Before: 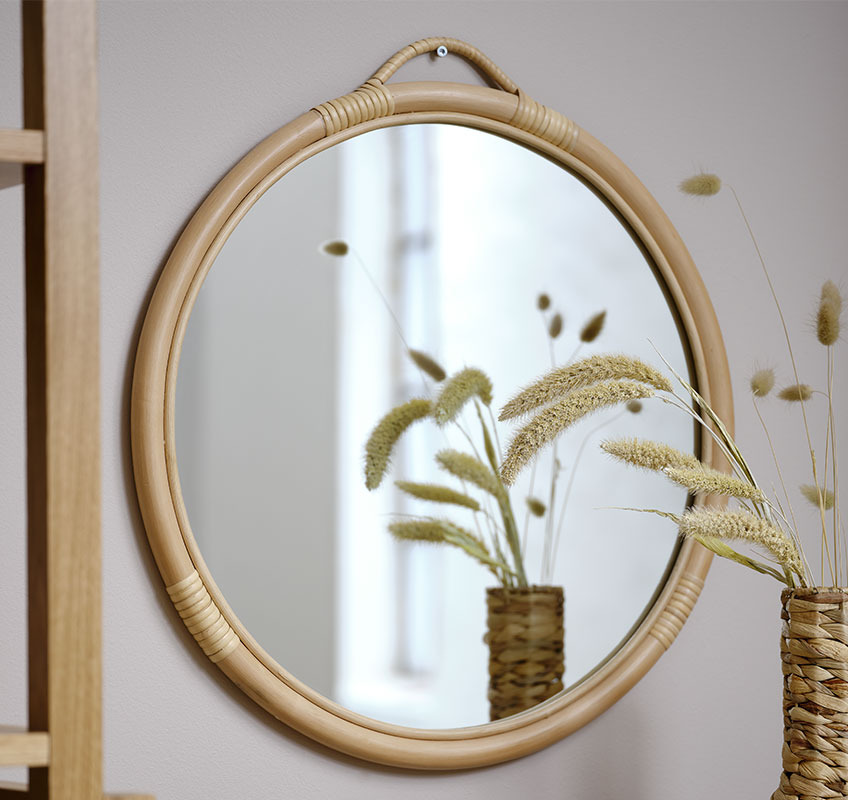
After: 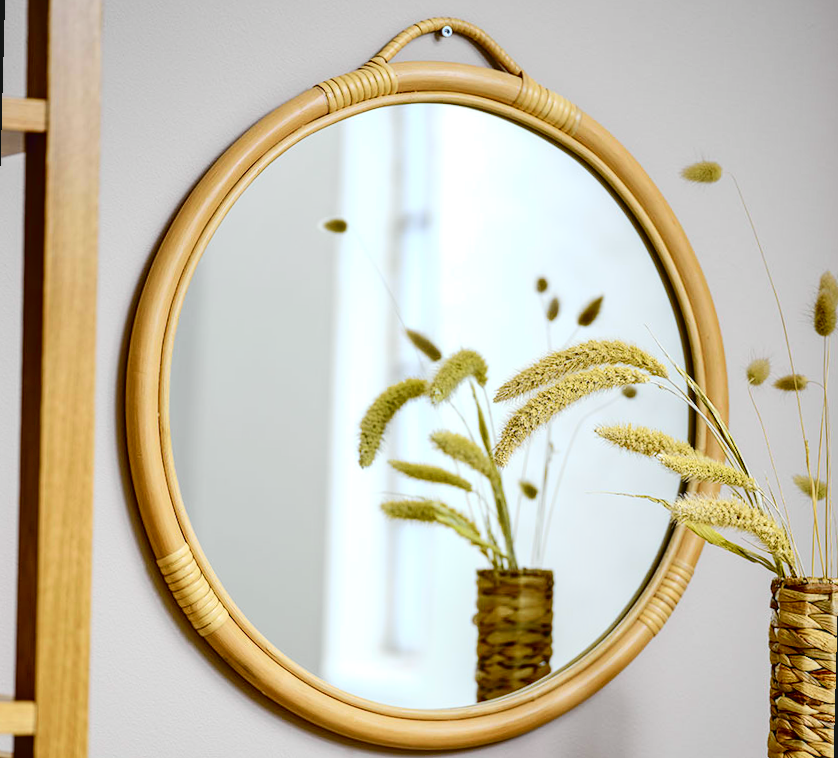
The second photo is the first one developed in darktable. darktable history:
local contrast: on, module defaults
rotate and perspective: rotation 1.57°, crop left 0.018, crop right 0.982, crop top 0.039, crop bottom 0.961
exposure: compensate highlight preservation false
tone curve: curves: ch0 [(0, 0.021) (0.148, 0.076) (0.232, 0.191) (0.398, 0.423) (0.572, 0.672) (0.705, 0.812) (0.877, 0.931) (0.99, 0.987)]; ch1 [(0, 0) (0.377, 0.325) (0.493, 0.486) (0.508, 0.502) (0.515, 0.514) (0.554, 0.586) (0.623, 0.658) (0.701, 0.704) (0.778, 0.751) (1, 1)]; ch2 [(0, 0) (0.431, 0.398) (0.485, 0.486) (0.495, 0.498) (0.511, 0.507) (0.58, 0.66) (0.679, 0.757) (0.749, 0.829) (1, 0.991)], color space Lab, independent channels
